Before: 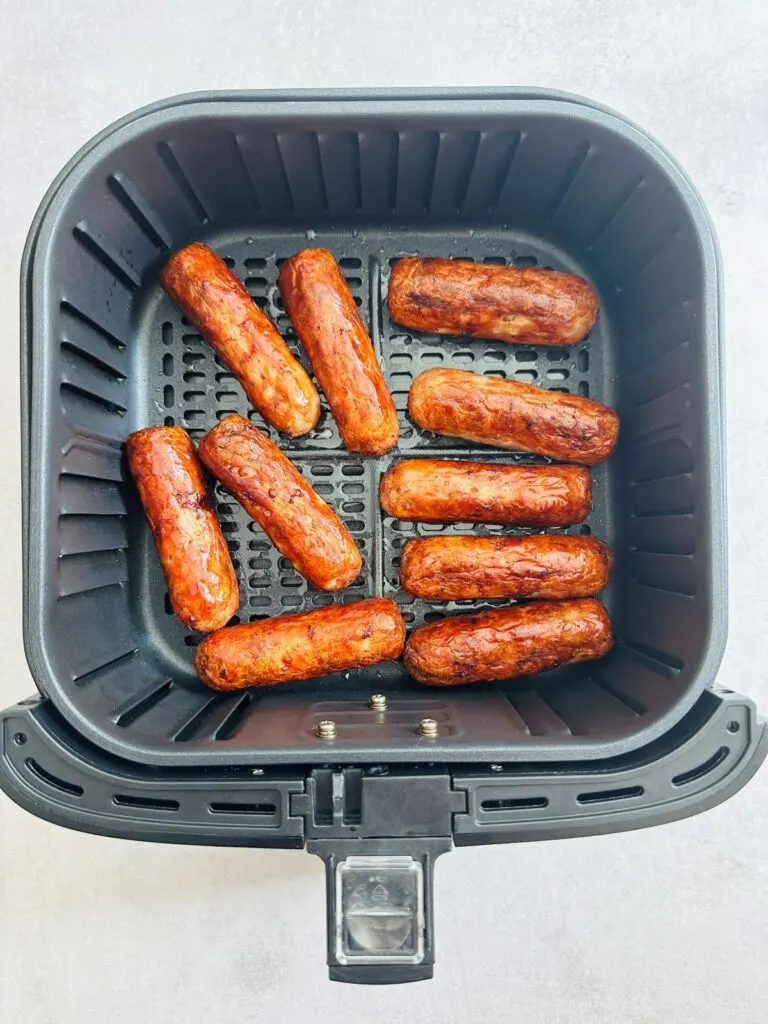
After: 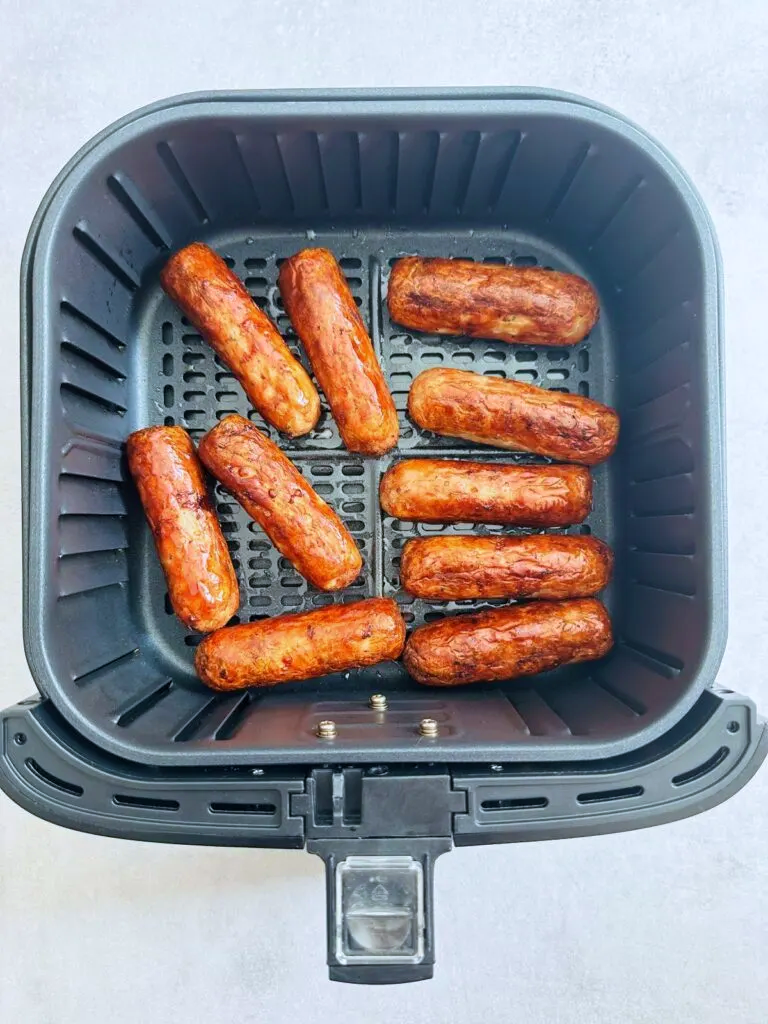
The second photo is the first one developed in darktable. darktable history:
white balance: red 0.976, blue 1.04
velvia: on, module defaults
